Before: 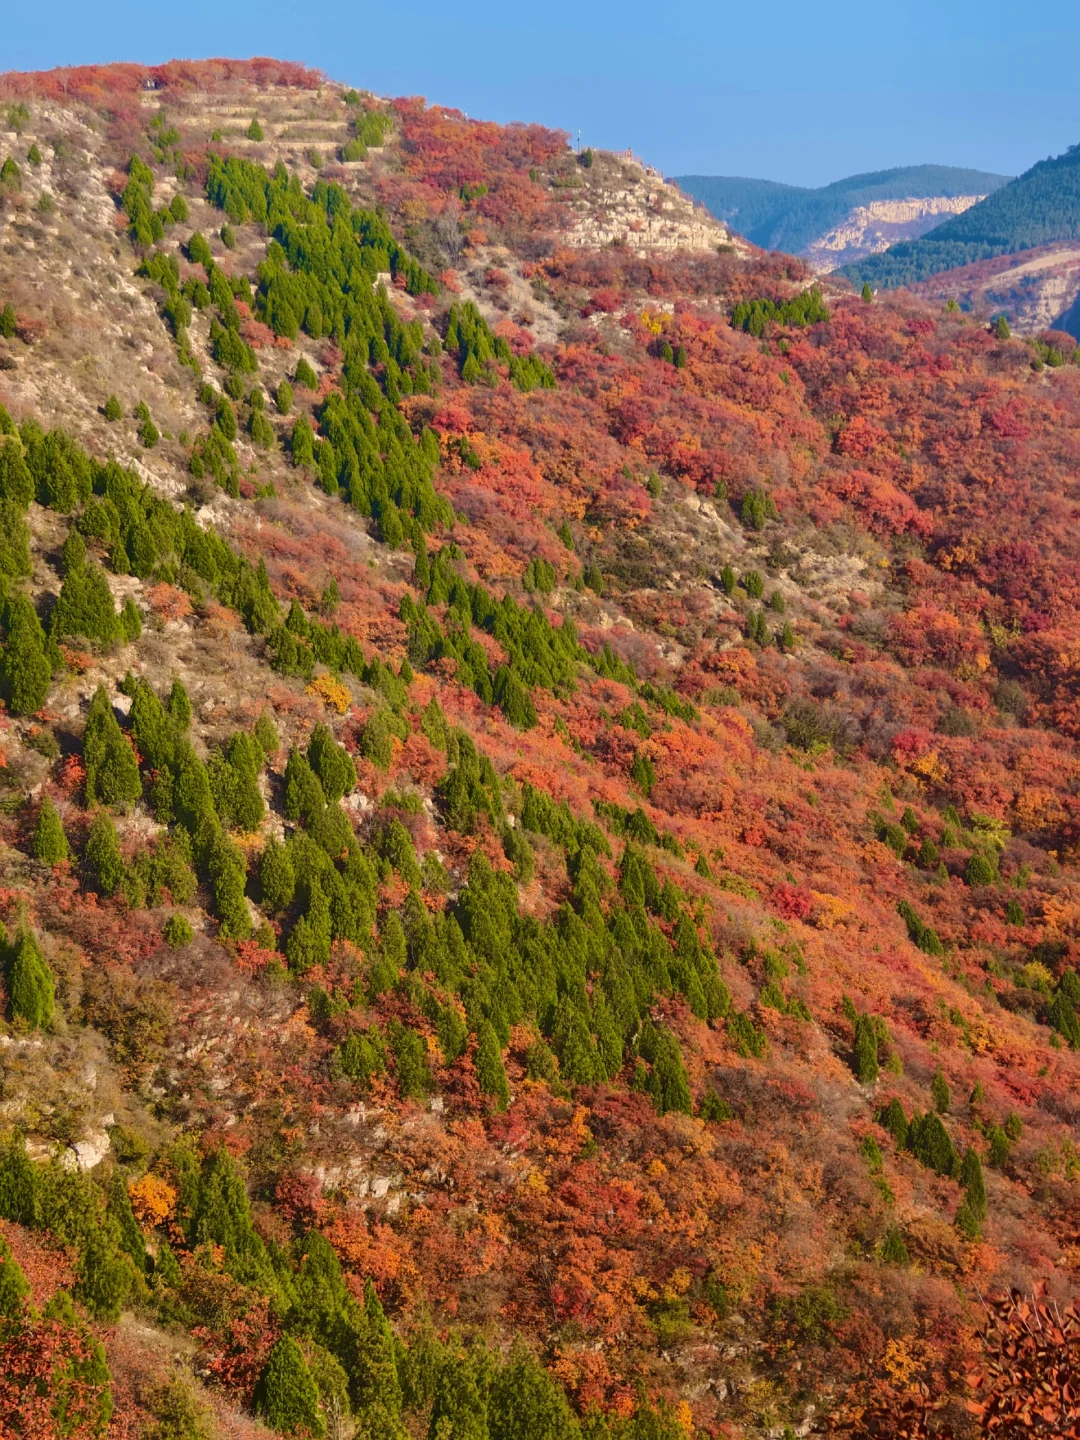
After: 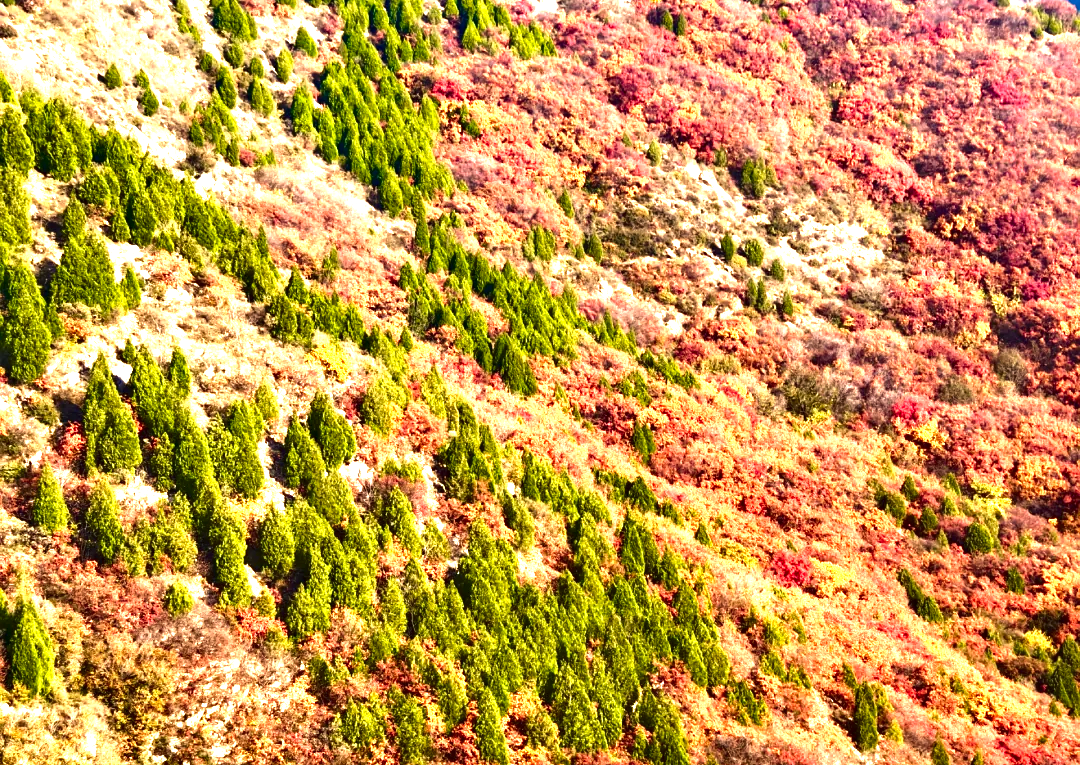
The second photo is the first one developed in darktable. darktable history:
contrast equalizer: octaves 7, y [[0.545, 0.572, 0.59, 0.59, 0.571, 0.545], [0.5 ×6], [0.5 ×6], [0 ×6], [0 ×6]]
color correction: highlights a* 0.41, highlights b* 2.7, shadows a* -1.03, shadows b* -4.27
crop and rotate: top 23.12%, bottom 23.752%
contrast brightness saturation: brightness -0.207, saturation 0.079
exposure: black level correction 0, exposure 1.993 EV, compensate highlight preservation false
